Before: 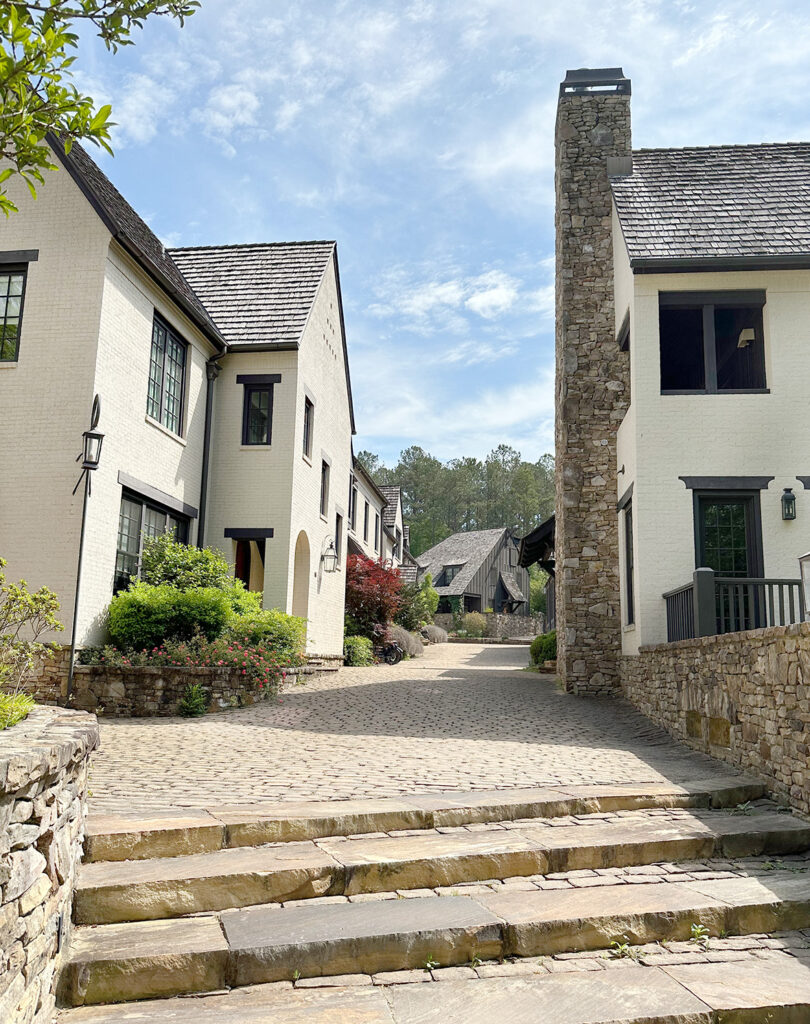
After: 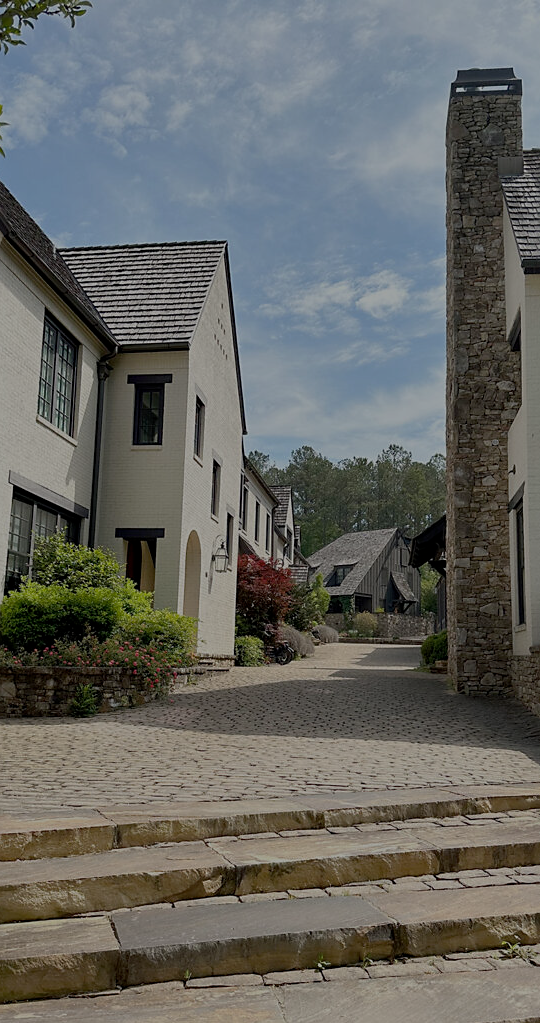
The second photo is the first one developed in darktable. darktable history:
exposure: exposure -1.468 EV, compensate highlight preservation false
sharpen: radius 1.559, amount 0.373, threshold 1.271
crop and rotate: left 13.537%, right 19.796%
